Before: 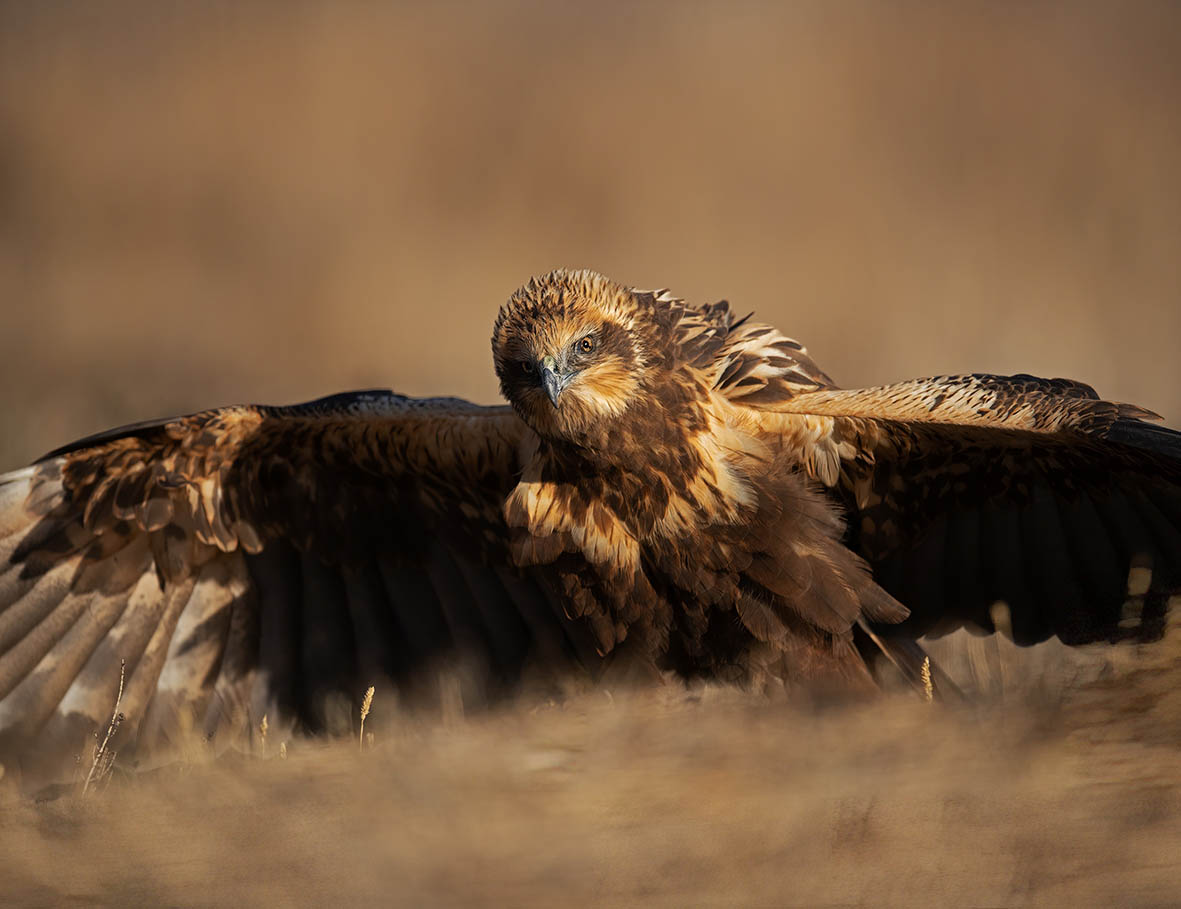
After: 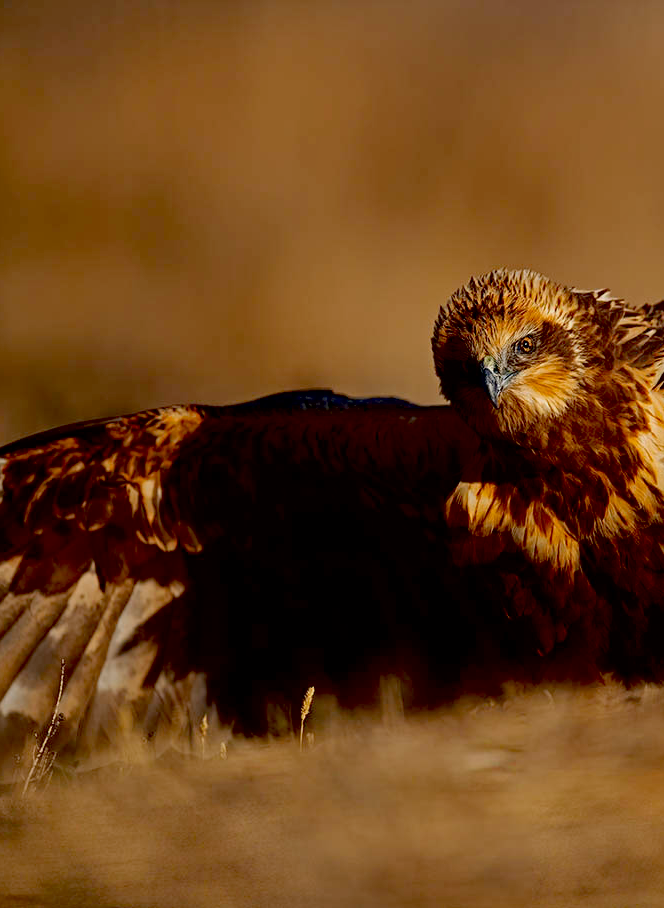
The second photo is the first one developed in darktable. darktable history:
crop: left 5.114%, right 38.589%
local contrast: mode bilateral grid, contrast 15, coarseness 36, detail 105%, midtone range 0.2
tone equalizer: on, module defaults
exposure: black level correction 0.046, exposure -0.228 EV, compensate highlight preservation false
